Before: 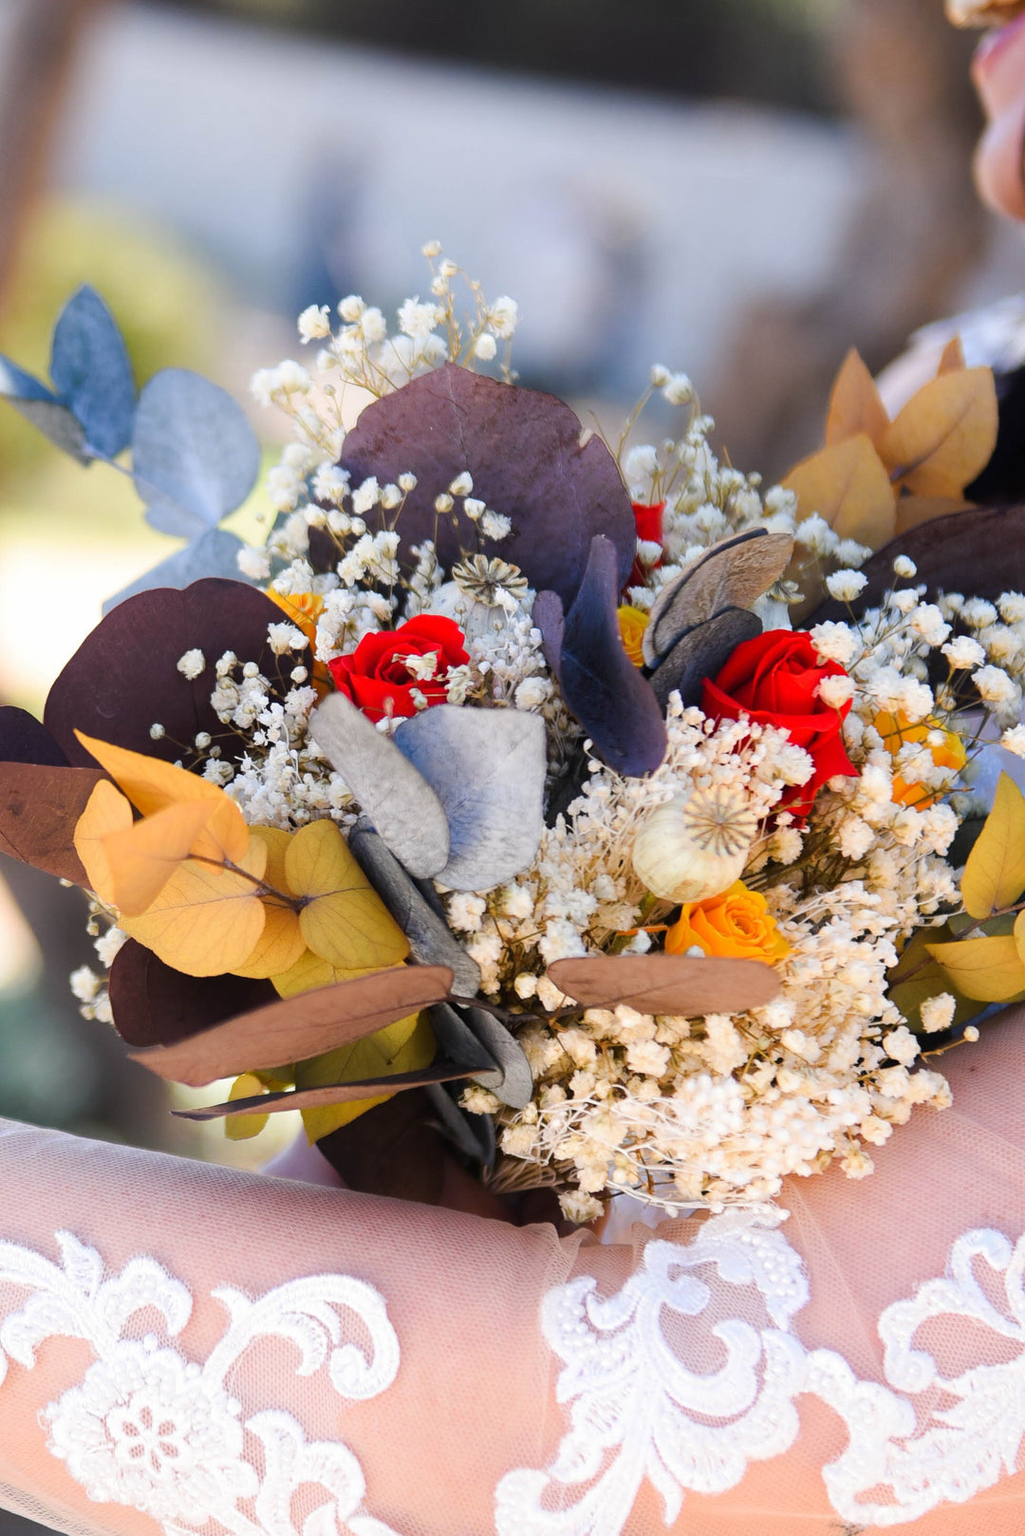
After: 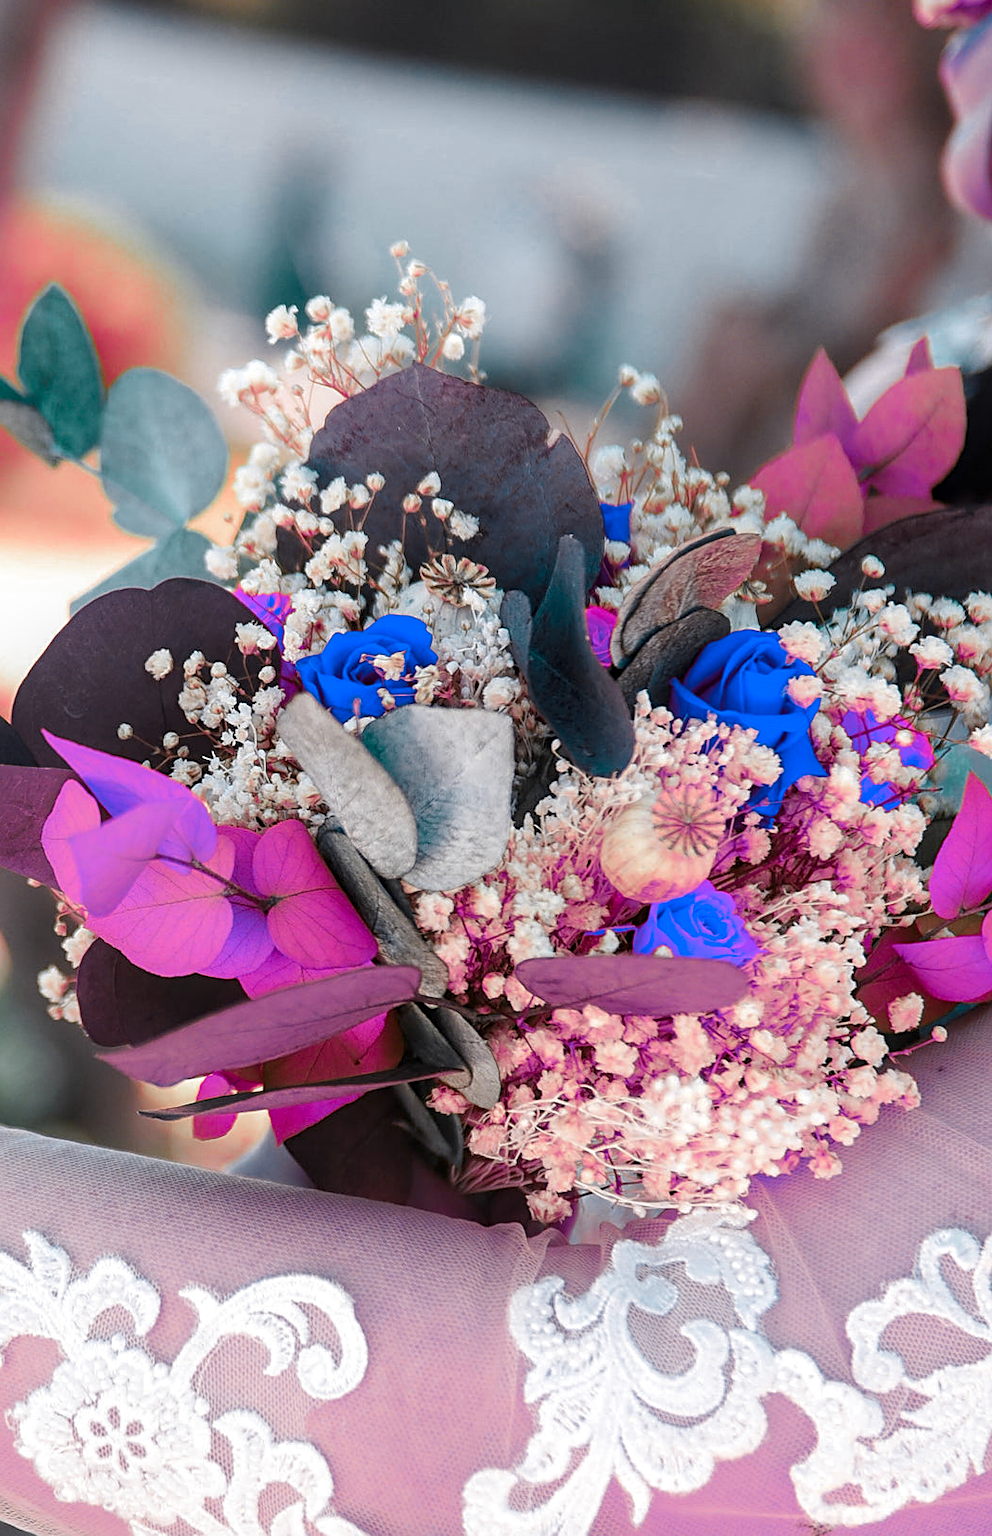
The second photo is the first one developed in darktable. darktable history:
color zones: curves: ch0 [(0.826, 0.353)]; ch1 [(0.242, 0.647) (0.889, 0.342)]; ch2 [(0.246, 0.089) (0.969, 0.068)]
sharpen: on, module defaults
local contrast: on, module defaults
crop and rotate: left 3.238%
